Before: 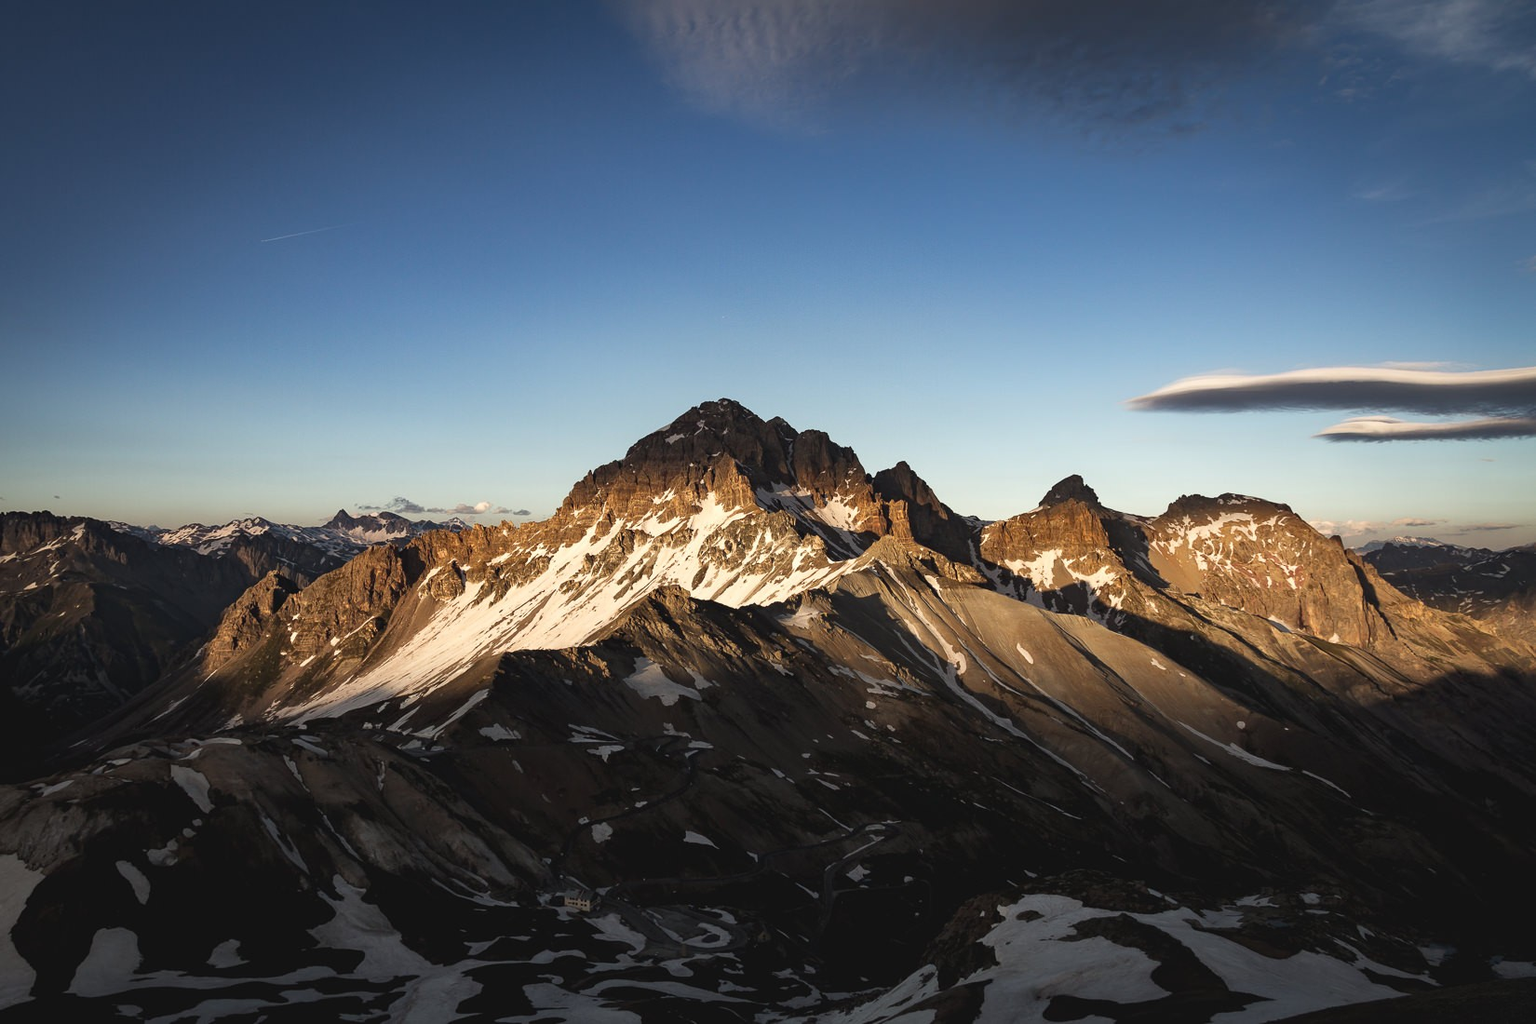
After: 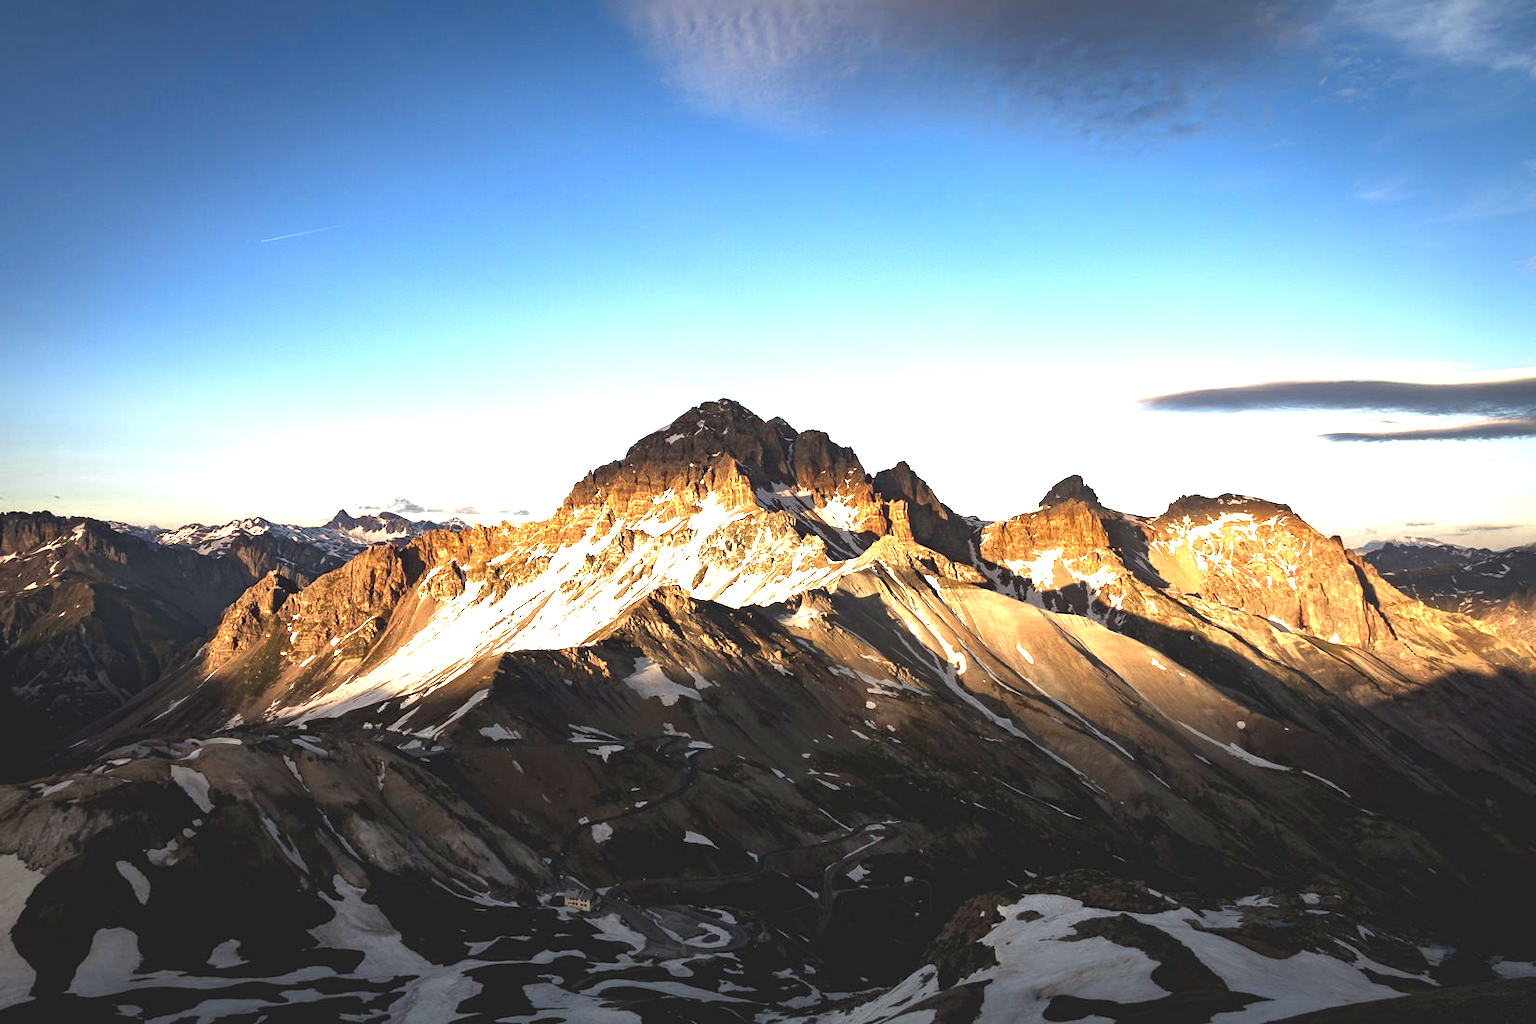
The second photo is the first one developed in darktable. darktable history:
color zones: curves: ch0 [(0.004, 0.305) (0.261, 0.623) (0.389, 0.399) (0.708, 0.571) (0.947, 0.34)]; ch1 [(0.025, 0.645) (0.229, 0.584) (0.326, 0.551) (0.484, 0.262) (0.757, 0.643)]
exposure: black level correction 0, exposure 1.3 EV, compensate exposure bias true, compensate highlight preservation false
